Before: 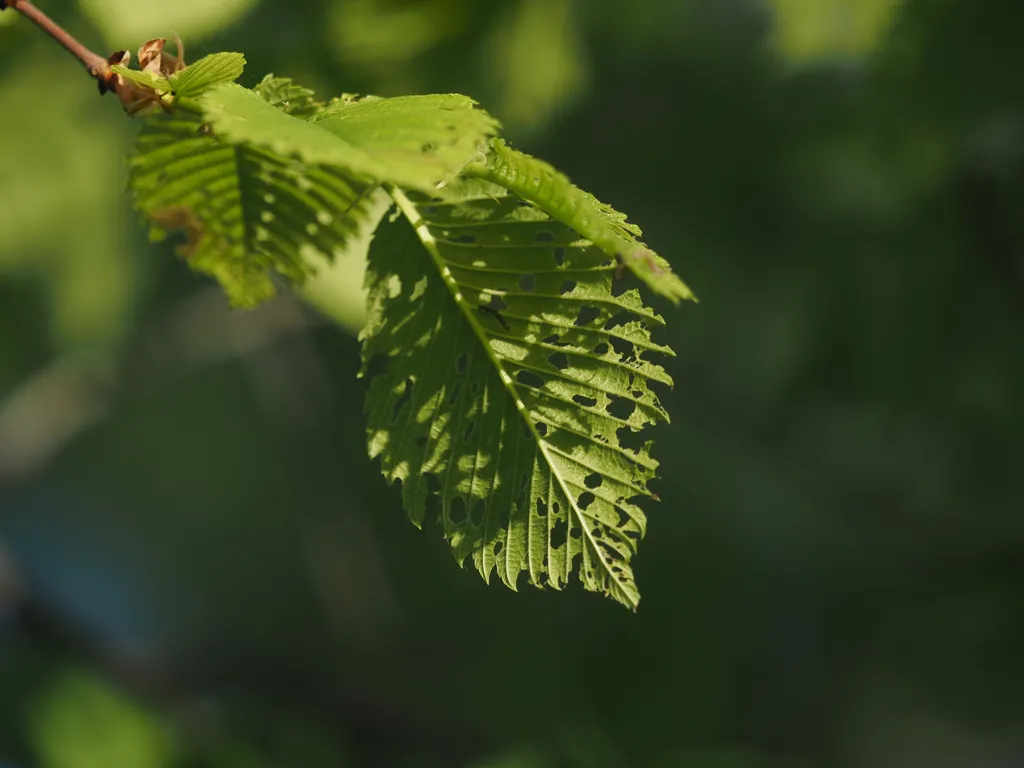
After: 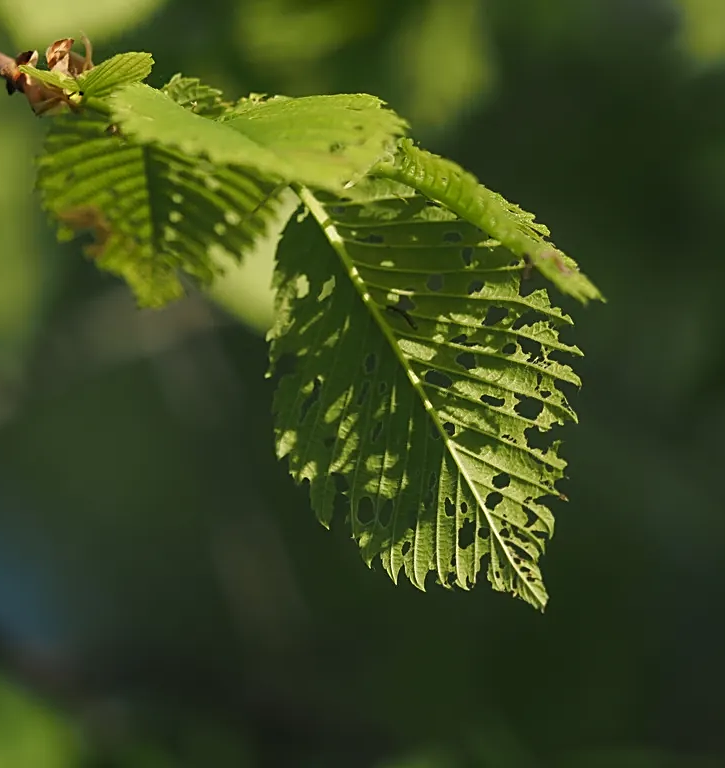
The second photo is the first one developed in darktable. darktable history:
sharpen: on, module defaults
crop and rotate: left 8.998%, right 20.176%
